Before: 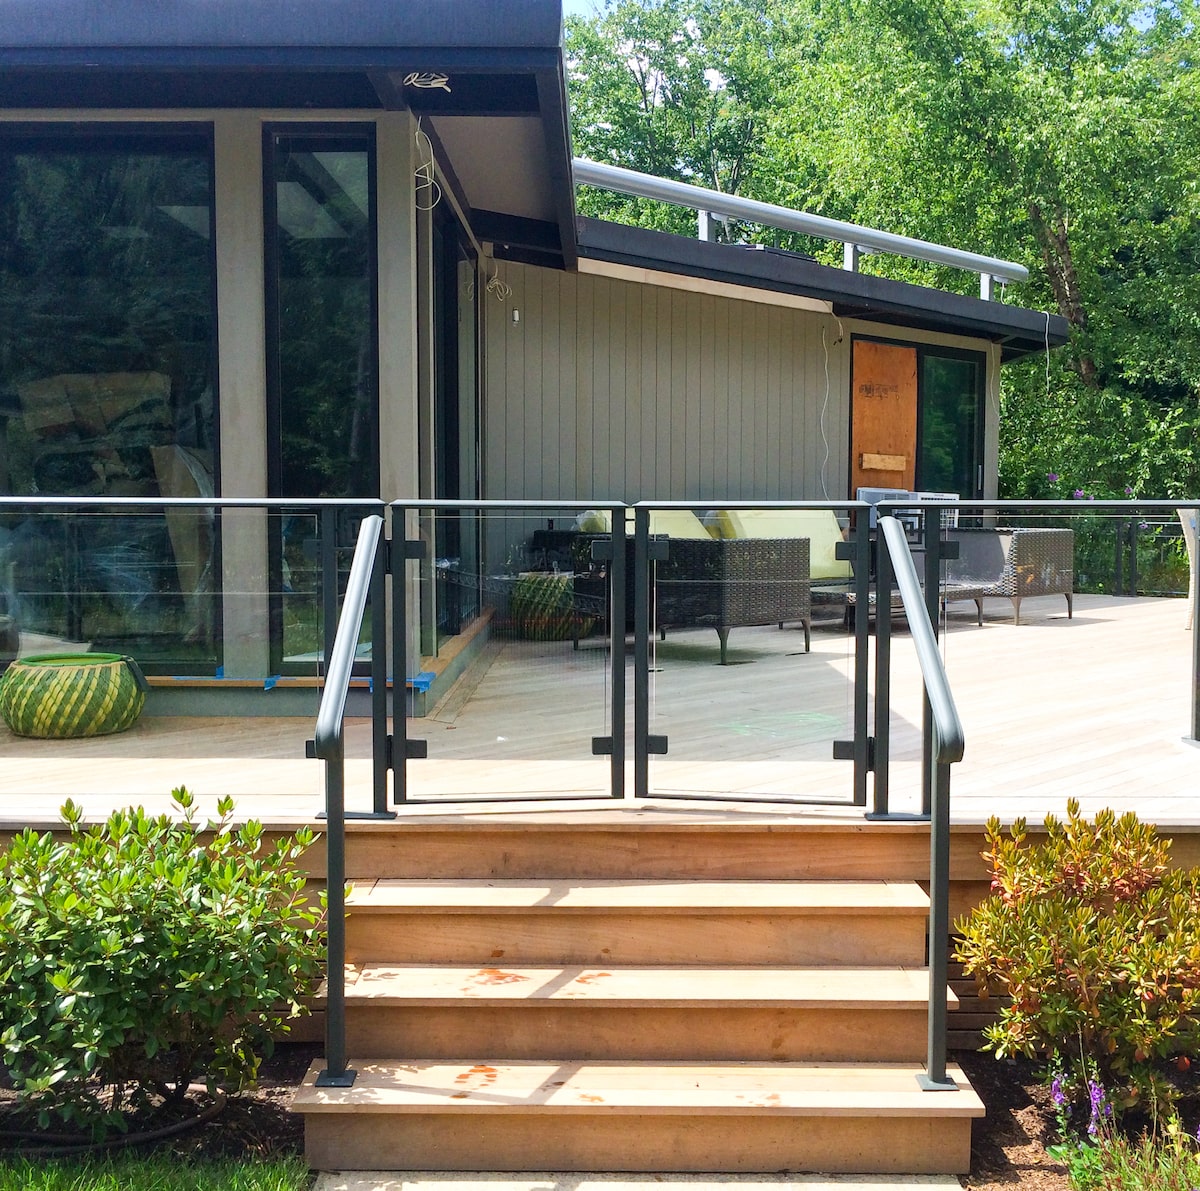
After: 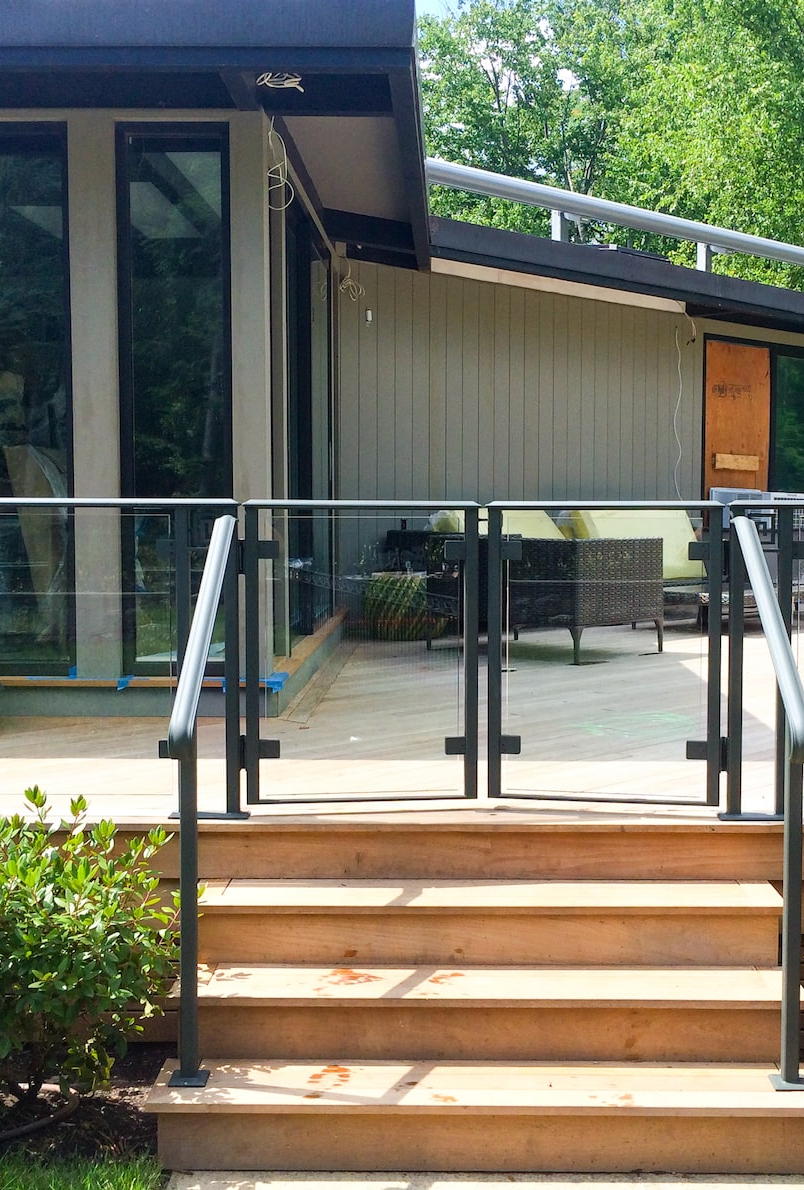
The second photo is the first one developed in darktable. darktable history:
crop and rotate: left 12.271%, right 20.708%
